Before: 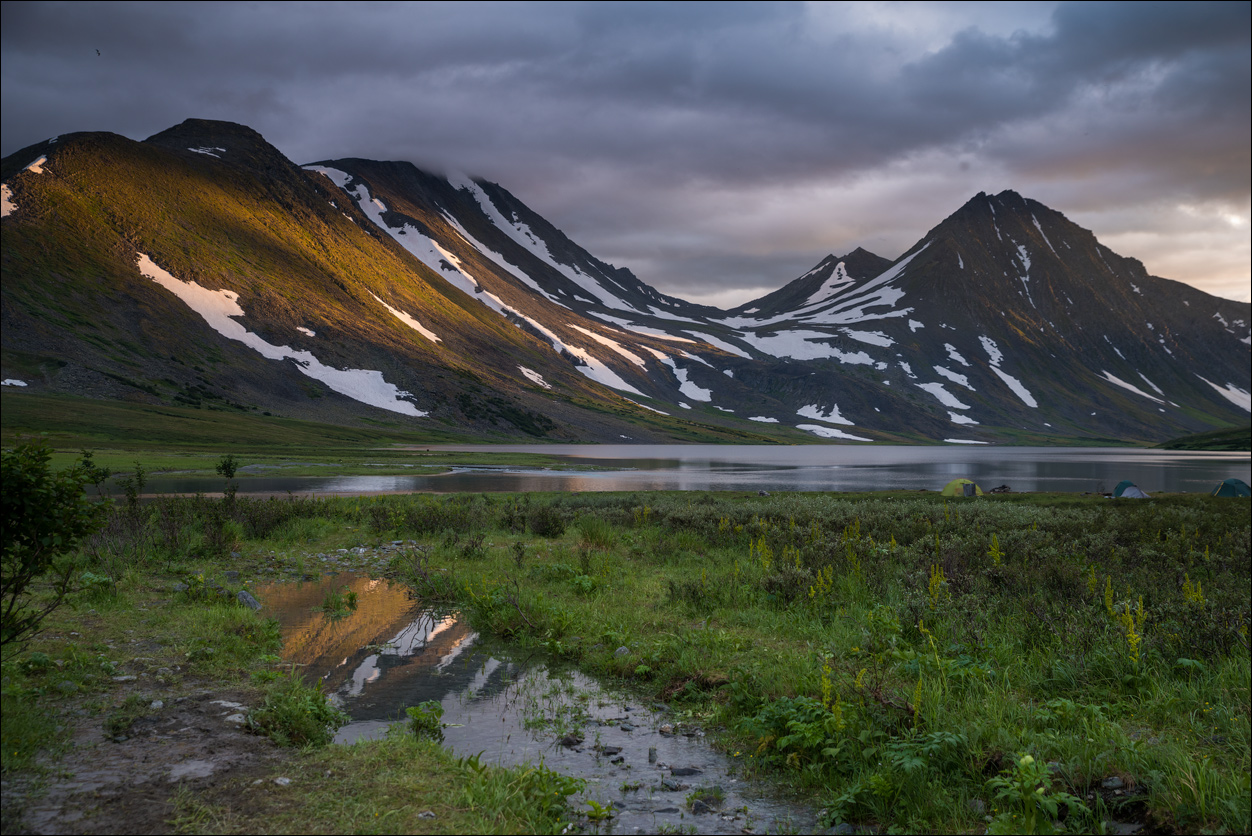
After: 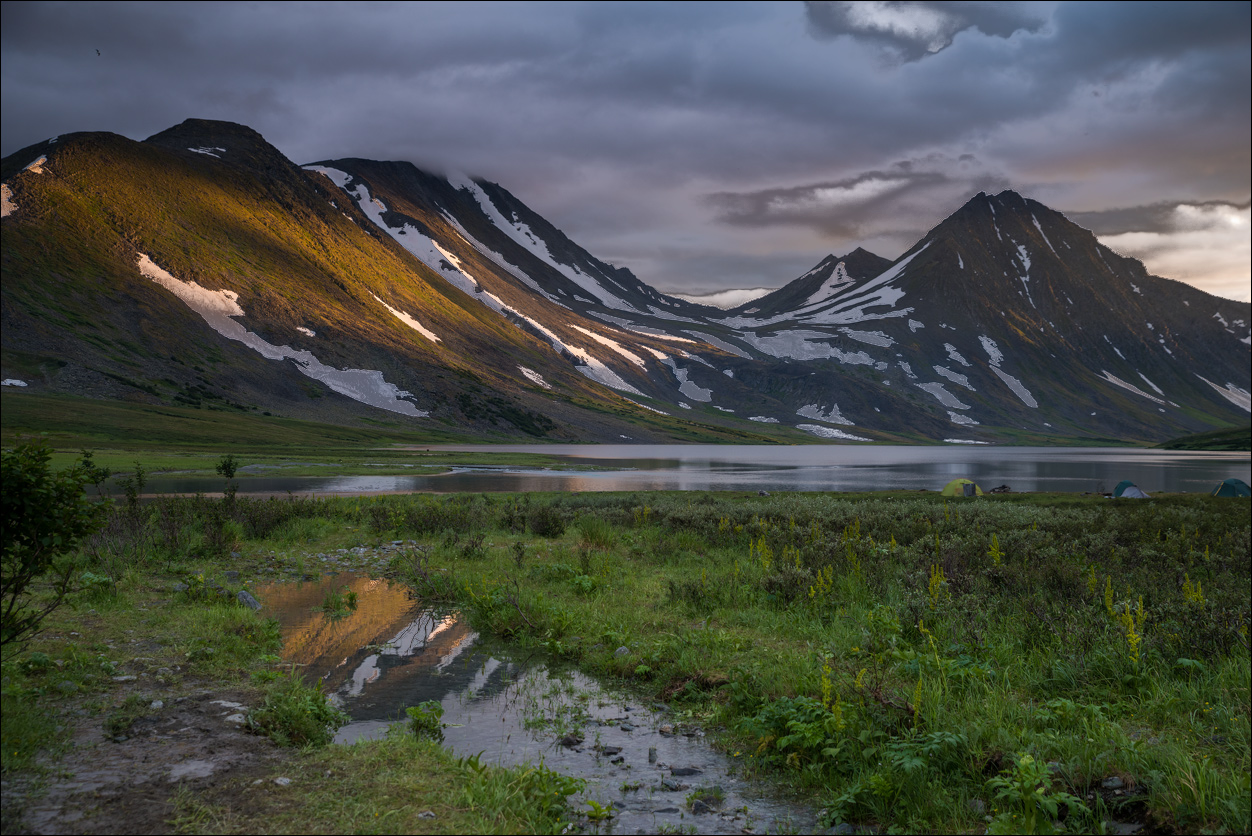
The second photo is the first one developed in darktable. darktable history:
fill light: exposure -0.73 EV, center 0.69, width 2.2
exposure: compensate highlight preservation false
